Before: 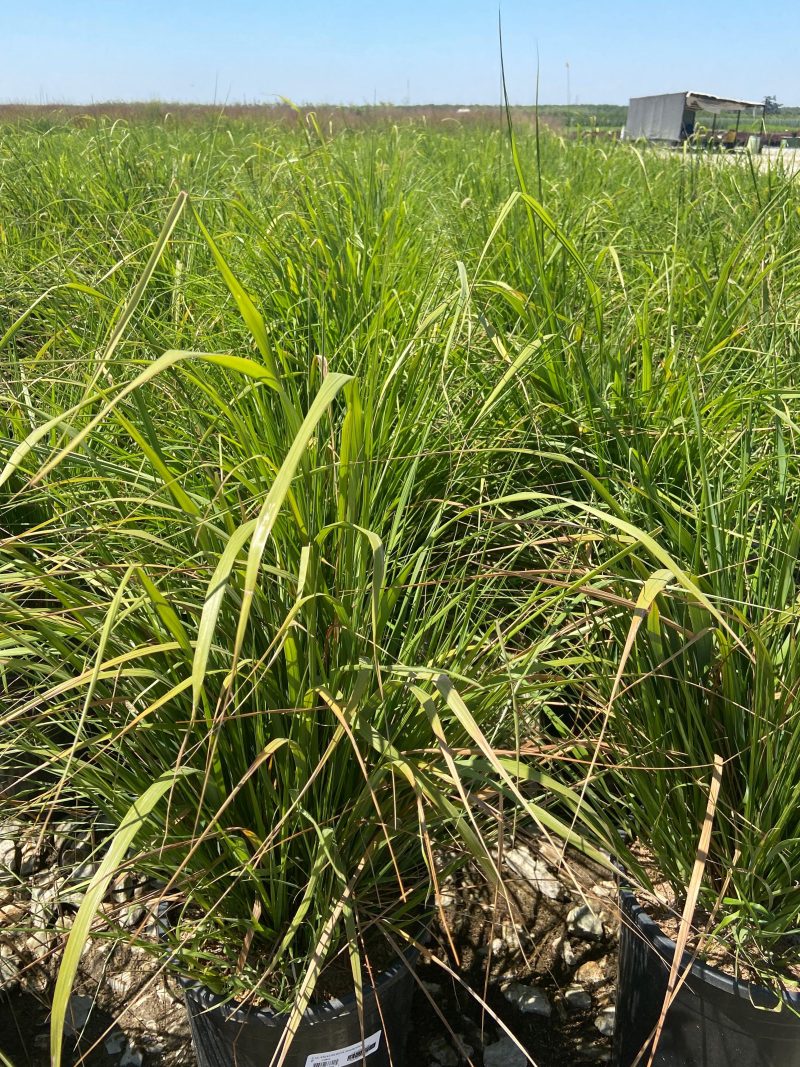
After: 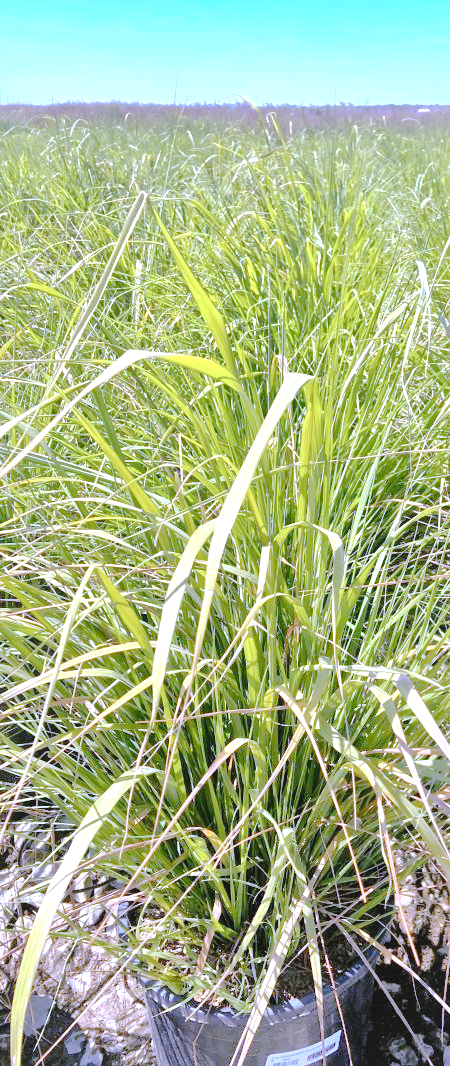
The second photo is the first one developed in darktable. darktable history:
tone curve: curves: ch0 [(0, 0) (0.003, 0.077) (0.011, 0.08) (0.025, 0.083) (0.044, 0.095) (0.069, 0.106) (0.1, 0.12) (0.136, 0.144) (0.177, 0.185) (0.224, 0.231) (0.277, 0.297) (0.335, 0.382) (0.399, 0.471) (0.468, 0.553) (0.543, 0.623) (0.623, 0.689) (0.709, 0.75) (0.801, 0.81) (0.898, 0.873) (1, 1)], preserve colors none
contrast brightness saturation: brightness 0.15
local contrast: mode bilateral grid, contrast 20, coarseness 50, detail 171%, midtone range 0.2
white balance: red 0.98, blue 1.61
tone equalizer: -7 EV 0.15 EV, -6 EV 0.6 EV, -5 EV 1.15 EV, -4 EV 1.33 EV, -3 EV 1.15 EV, -2 EV 0.6 EV, -1 EV 0.15 EV, mask exposure compensation -0.5 EV
crop: left 5.114%, right 38.589%
exposure: black level correction 0, exposure 0.5 EV, compensate highlight preservation false
